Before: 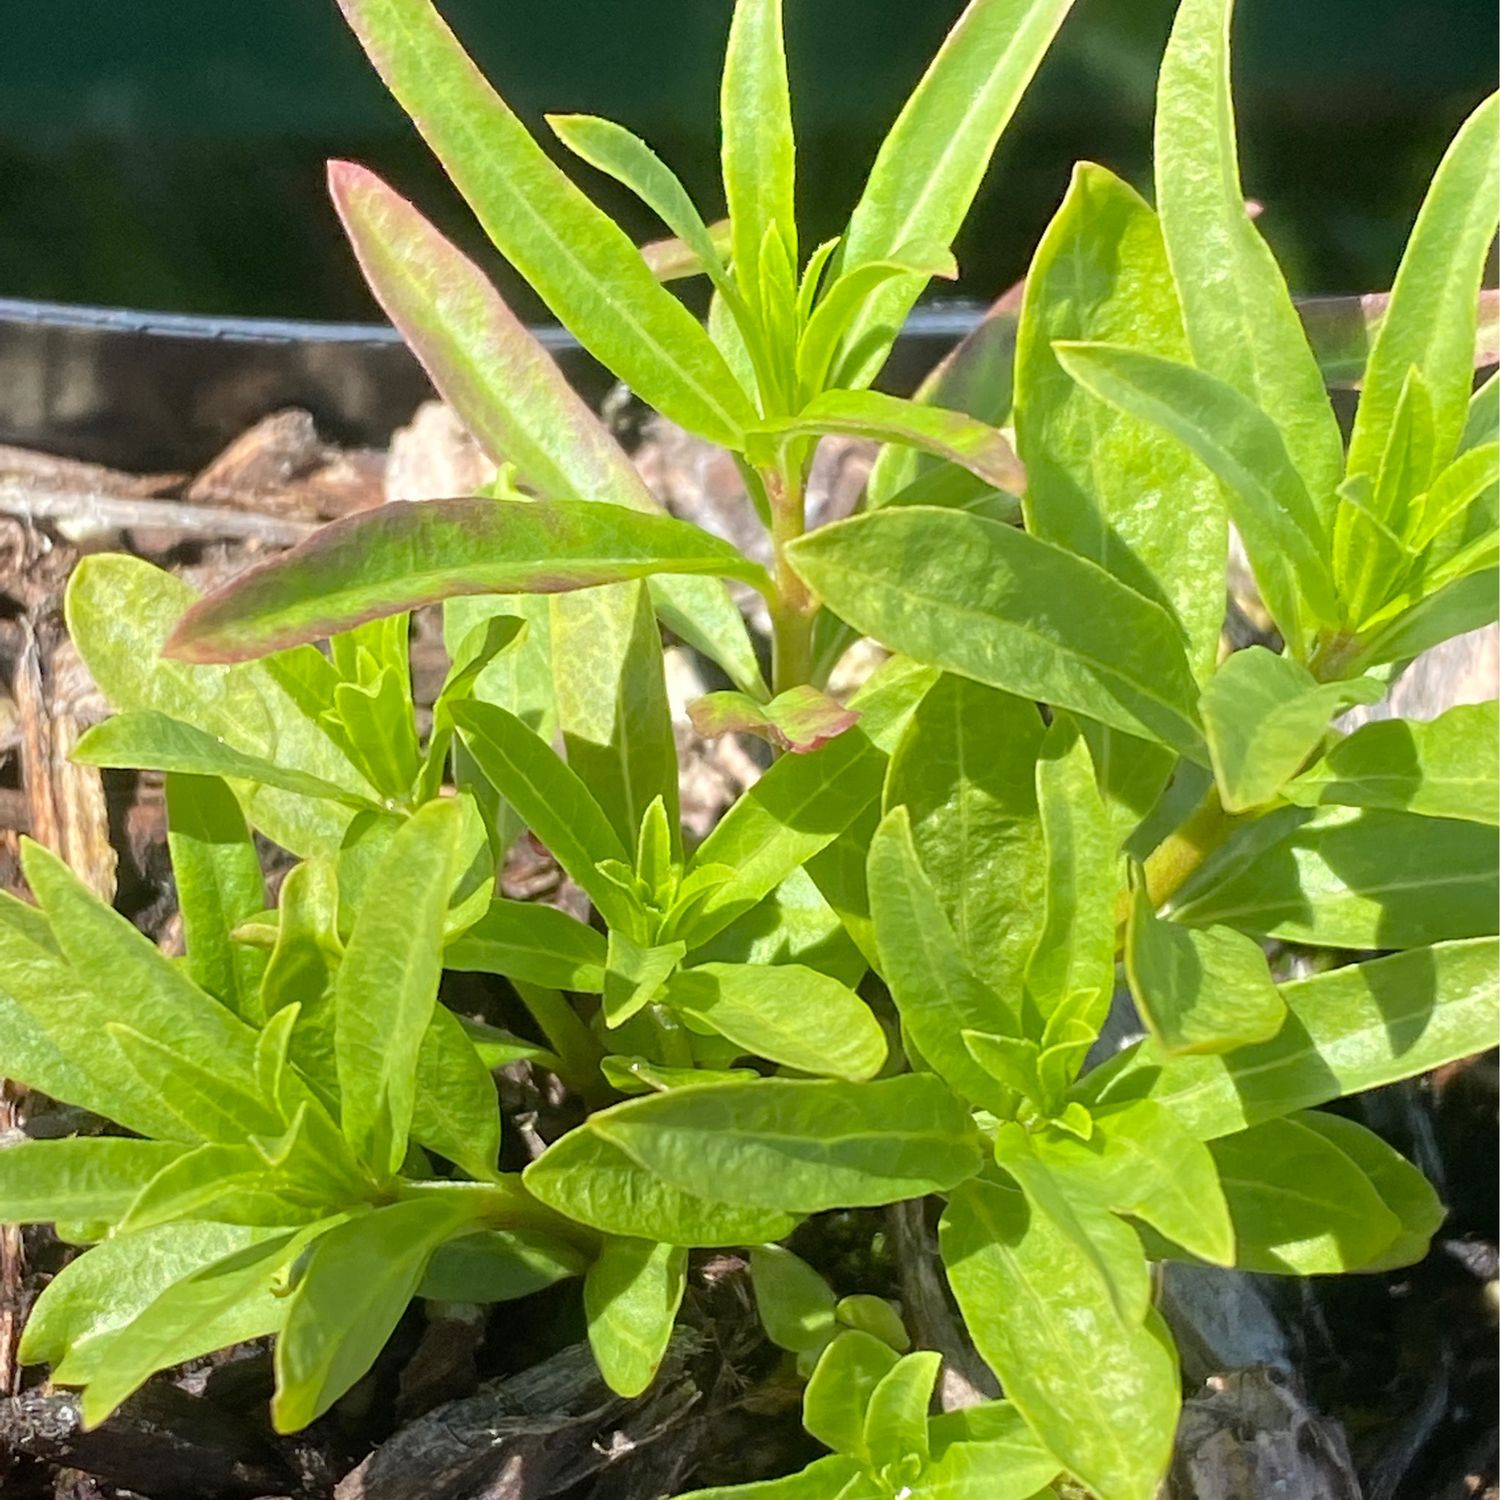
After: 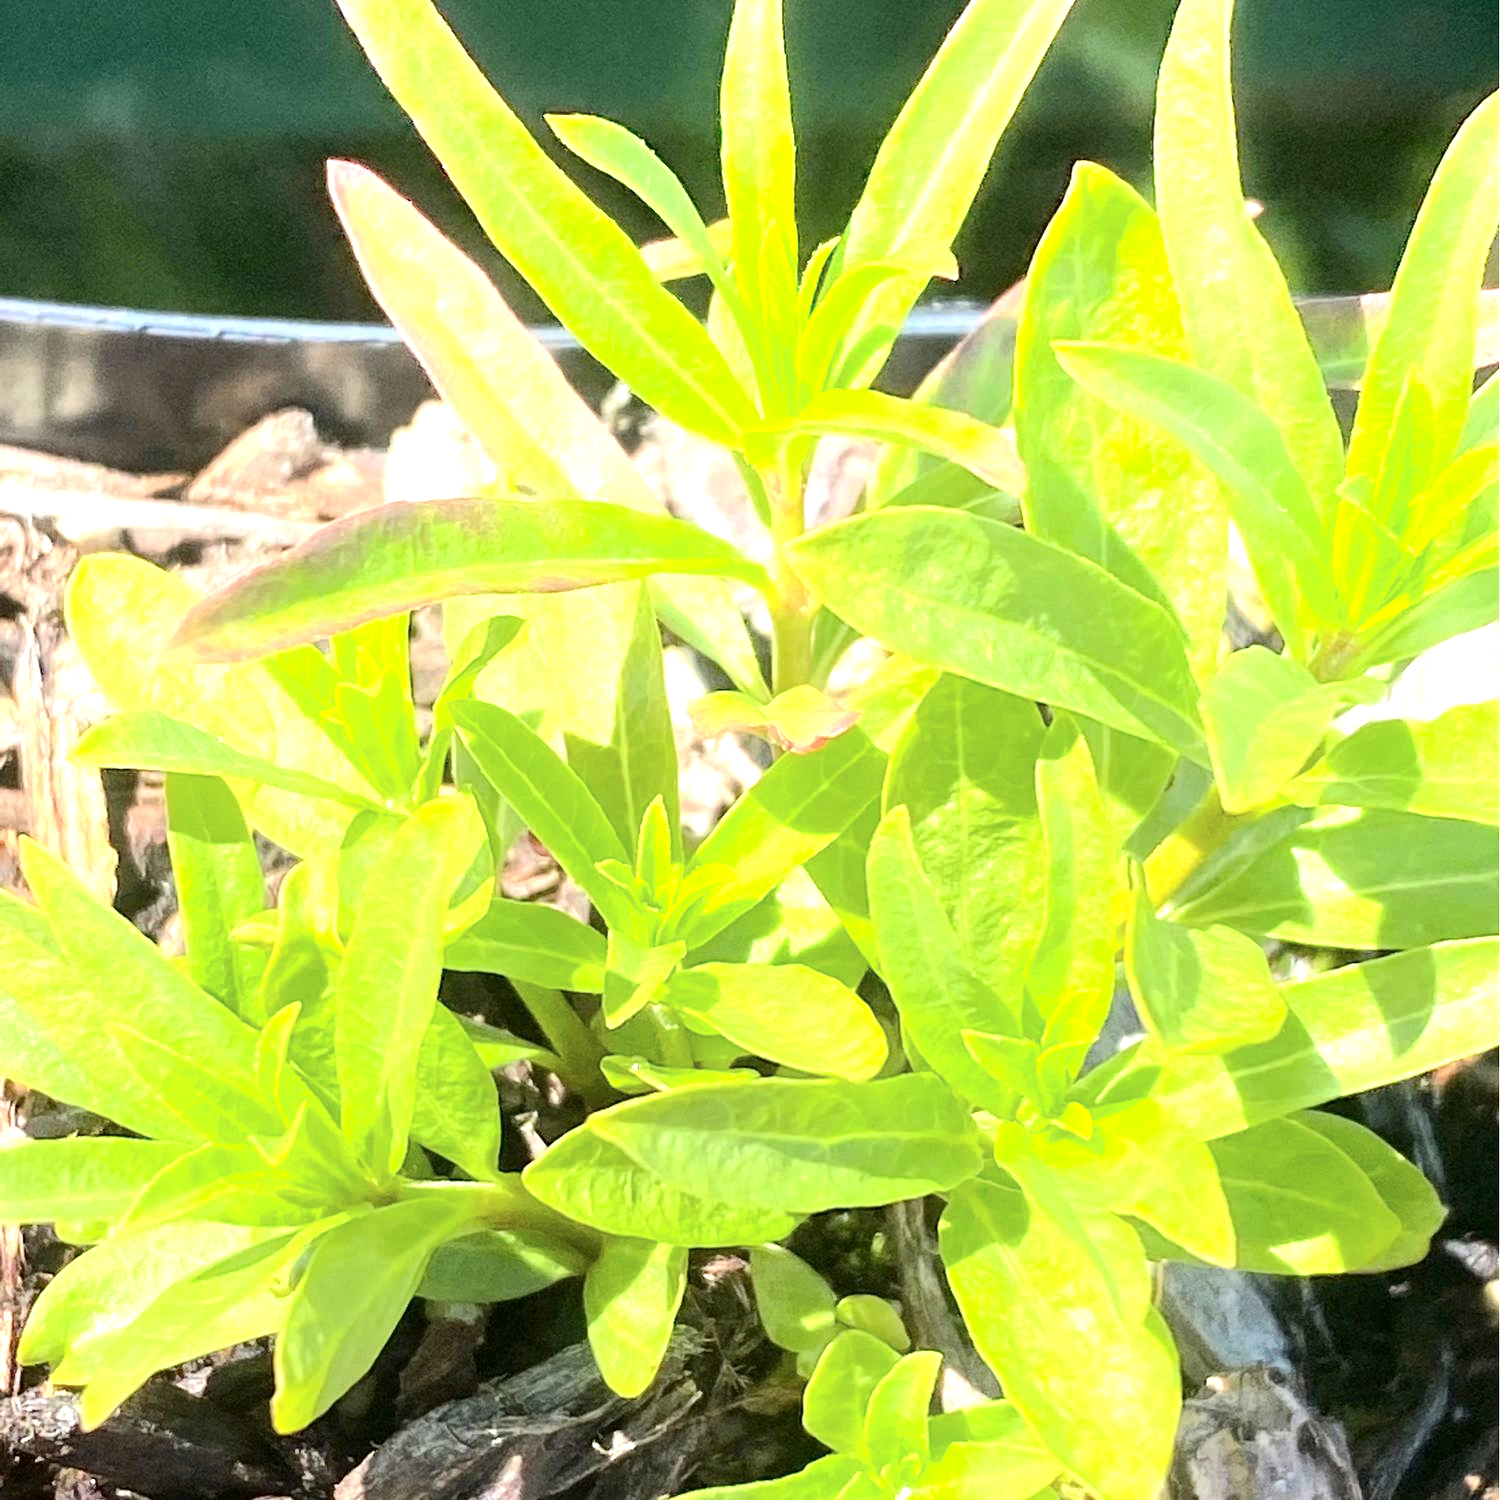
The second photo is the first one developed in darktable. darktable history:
exposure: black level correction 0, exposure 1.2 EV, compensate highlight preservation false
tone curve: curves: ch0 [(0, 0) (0.004, 0.001) (0.133, 0.112) (0.325, 0.362) (0.832, 0.893) (1, 1)], color space Lab, independent channels, preserve colors none
